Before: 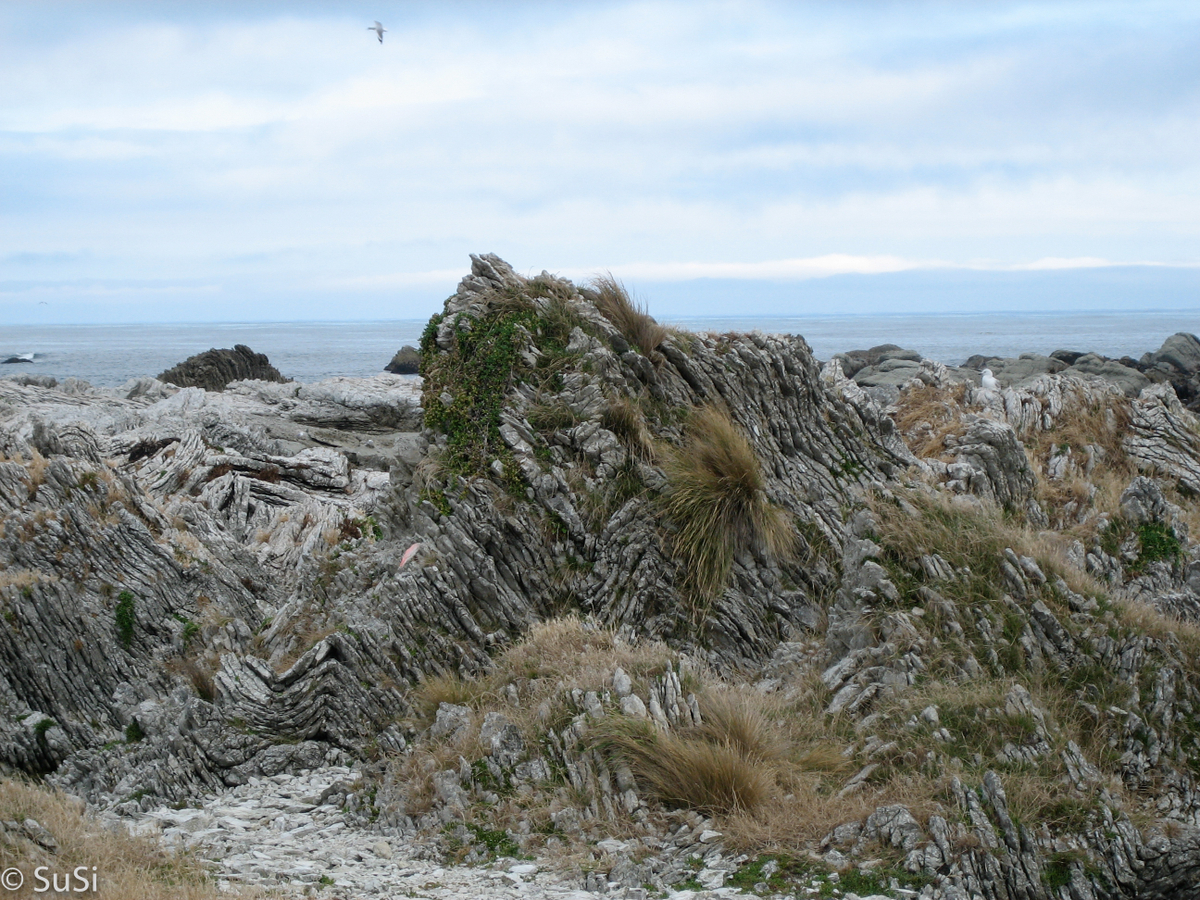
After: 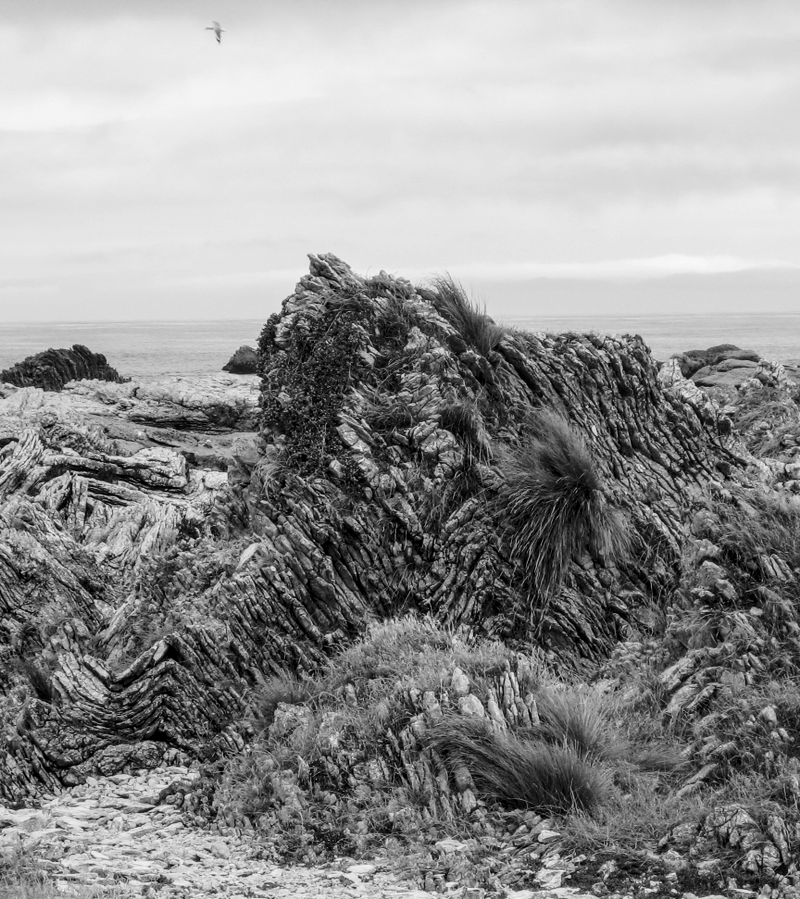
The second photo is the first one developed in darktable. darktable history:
crop and rotate: left 13.537%, right 19.796%
color balance: contrast 8.5%, output saturation 105%
monochrome: on, module defaults
local contrast: highlights 61%, detail 143%, midtone range 0.428
tone curve: curves: ch0 [(0, 0.019) (0.204, 0.162) (0.491, 0.519) (0.748, 0.765) (1, 0.919)]; ch1 [(0, 0) (0.179, 0.173) (0.322, 0.32) (0.442, 0.447) (0.496, 0.504) (0.566, 0.585) (0.761, 0.803) (1, 1)]; ch2 [(0, 0) (0.434, 0.447) (0.483, 0.487) (0.555, 0.563) (0.697, 0.68) (1, 1)], color space Lab, independent channels, preserve colors none
